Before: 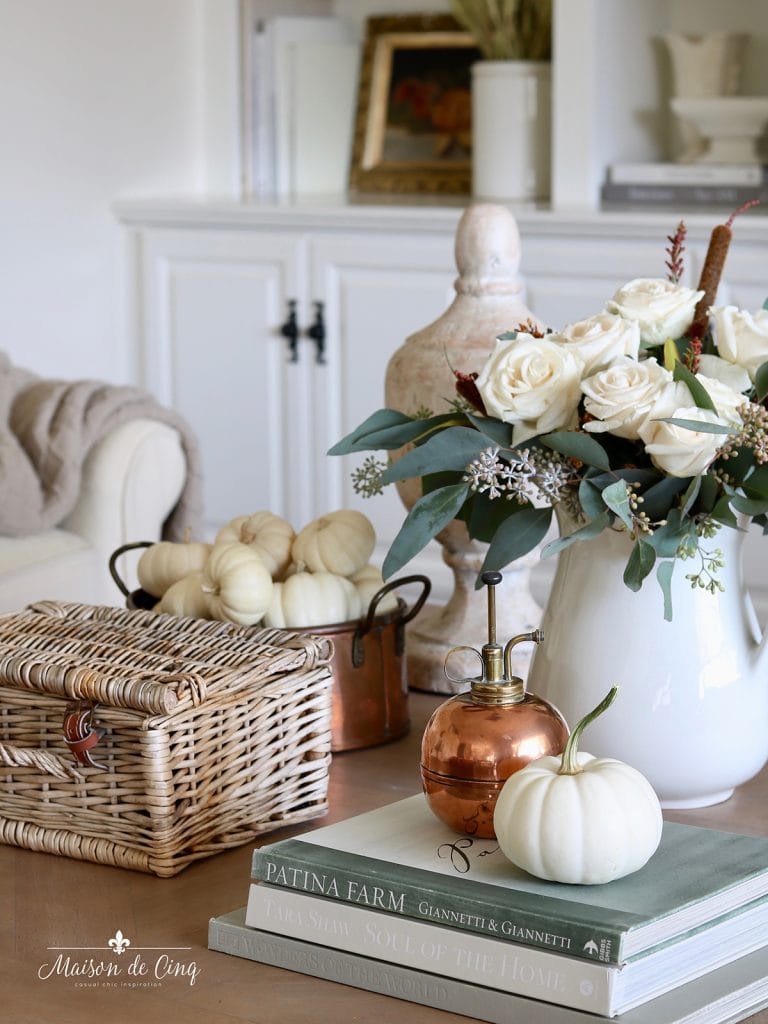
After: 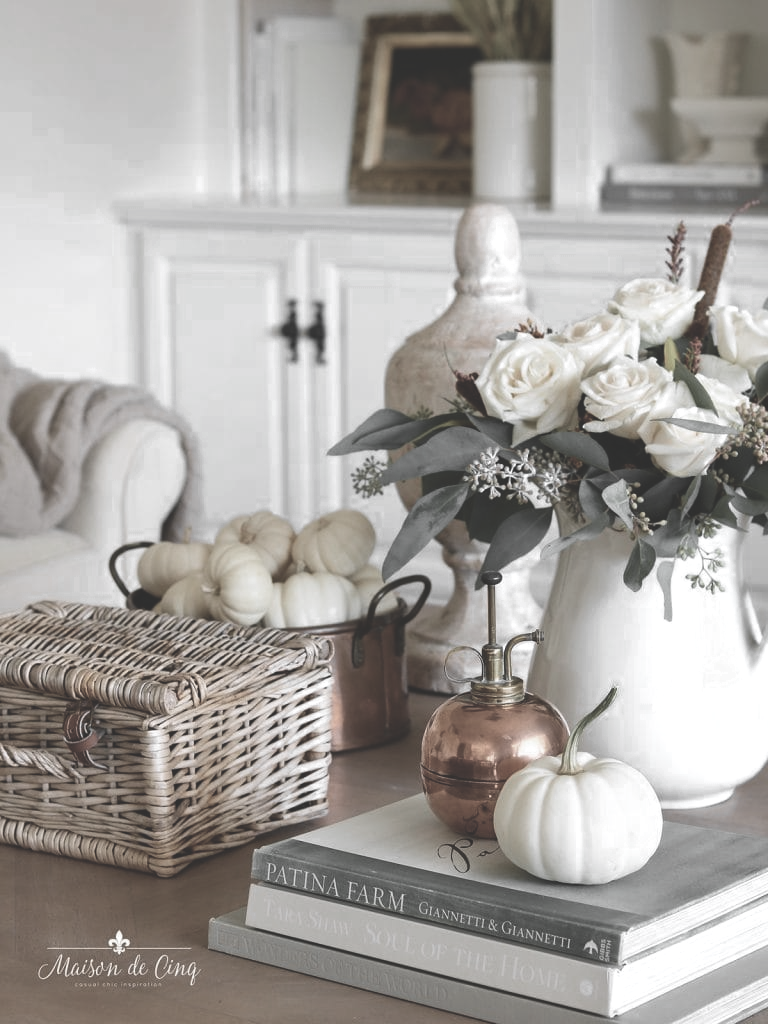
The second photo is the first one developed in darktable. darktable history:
exposure: black level correction -0.028, compensate highlight preservation false
velvia: on, module defaults
color zones: curves: ch0 [(0, 0.613) (0.01, 0.613) (0.245, 0.448) (0.498, 0.529) (0.642, 0.665) (0.879, 0.777) (0.99, 0.613)]; ch1 [(0, 0.035) (0.121, 0.189) (0.259, 0.197) (0.415, 0.061) (0.589, 0.022) (0.732, 0.022) (0.857, 0.026) (0.991, 0.053)]
white balance: emerald 1
